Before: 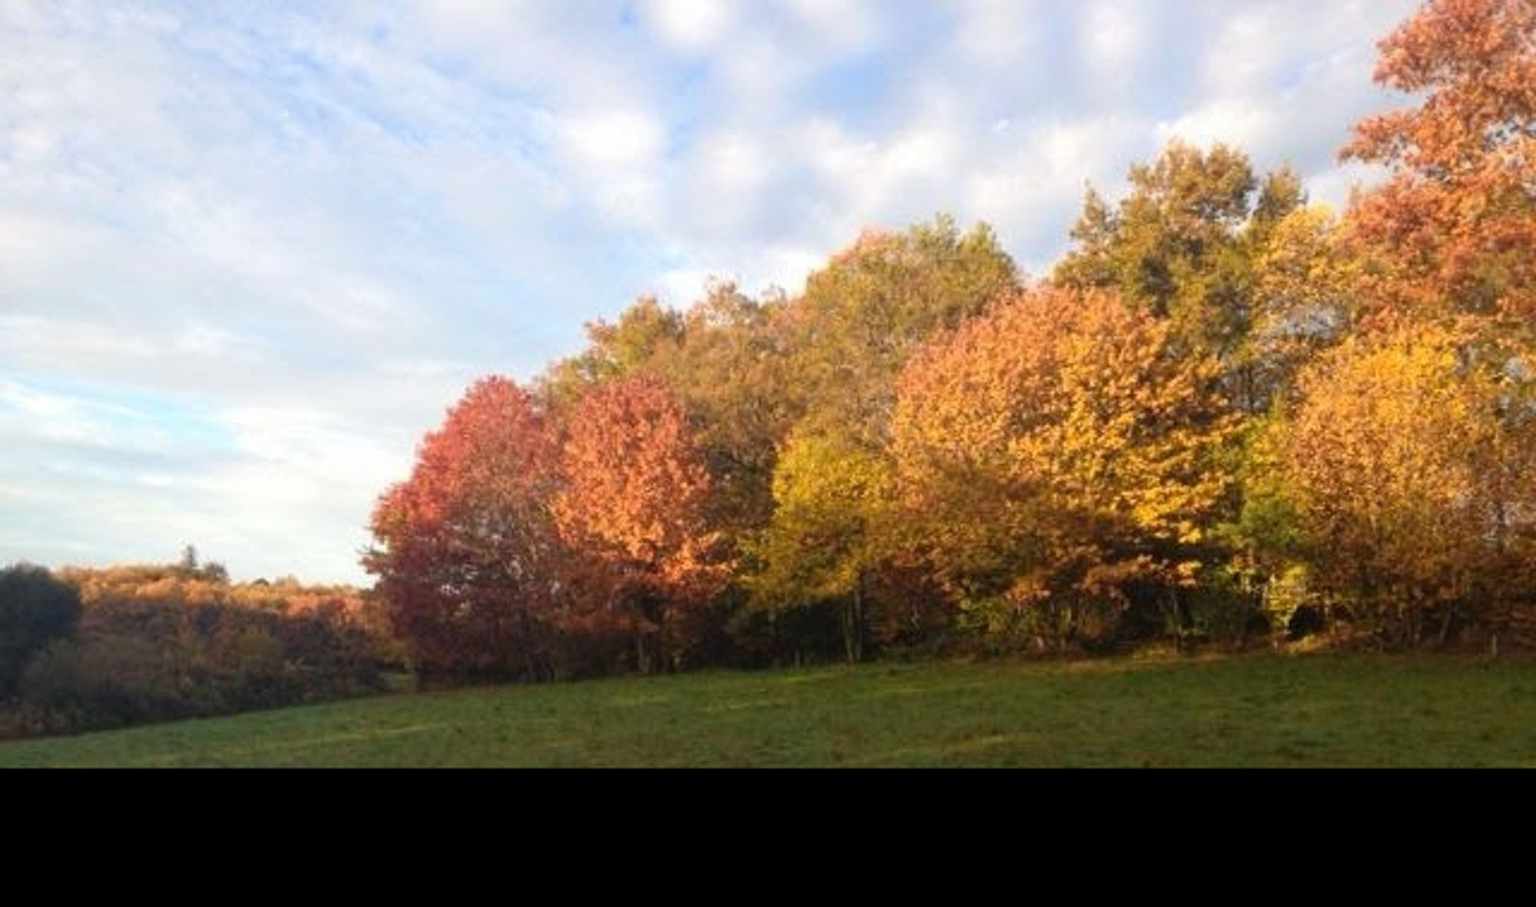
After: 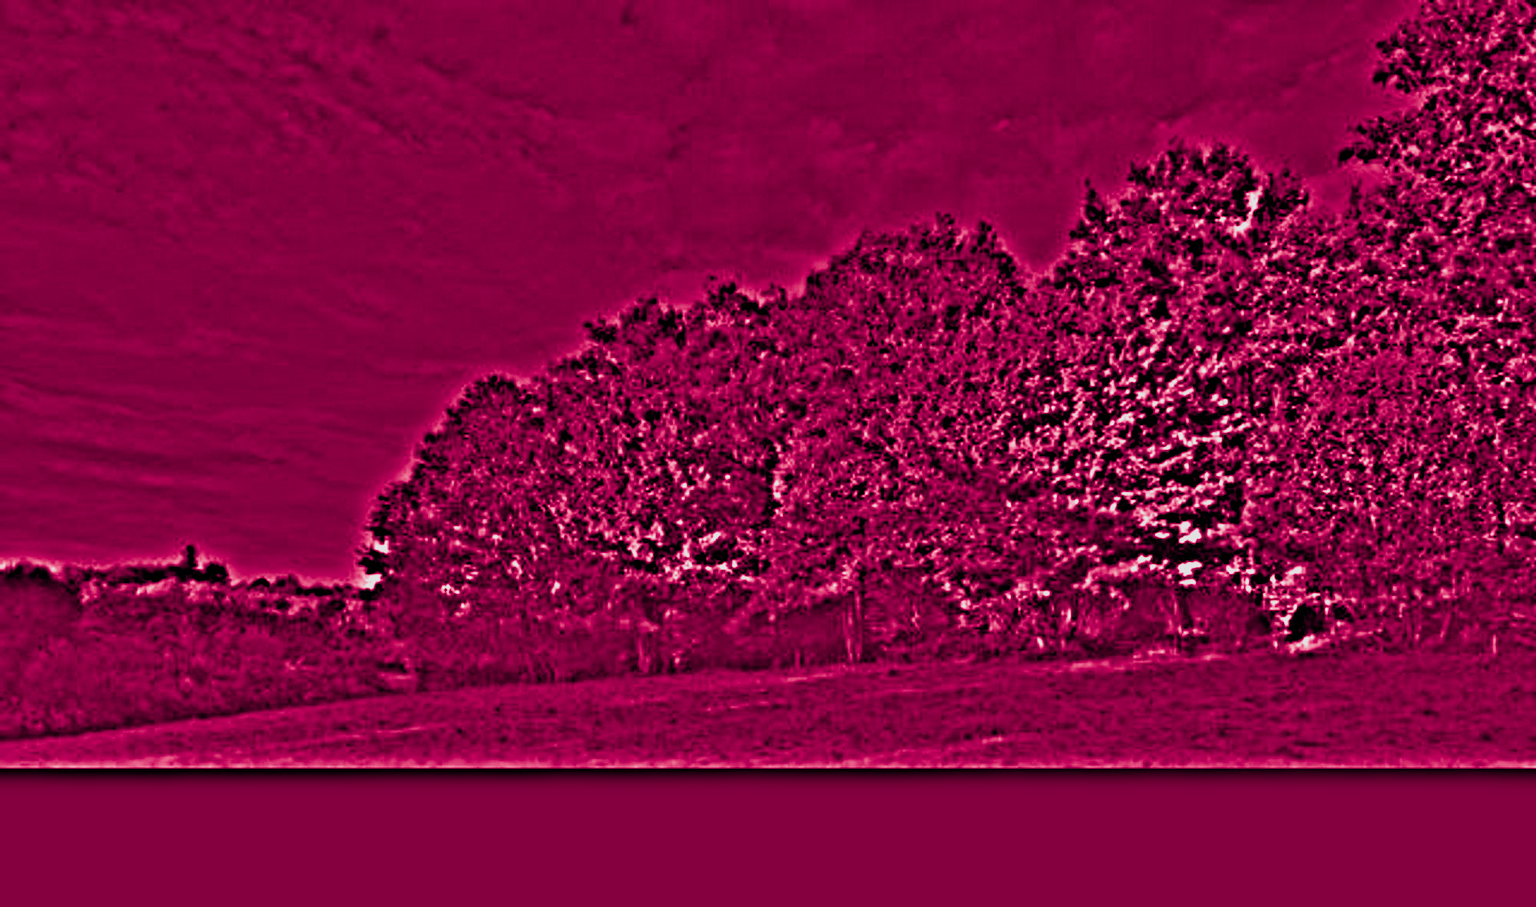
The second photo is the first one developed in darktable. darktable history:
color balance rgb: shadows lift › luminance -18.76%, shadows lift › chroma 35.44%, power › luminance -3.76%, power › hue 142.17°, highlights gain › chroma 7.5%, highlights gain › hue 184.75°, global offset › luminance -0.52%, global offset › chroma 0.91%, global offset › hue 173.36°, shadows fall-off 300%, white fulcrum 2 EV, highlights fall-off 300%, linear chroma grading › shadows 17.19%, linear chroma grading › highlights 61.12%, linear chroma grading › global chroma 50%, hue shift -150.52°, perceptual brilliance grading › global brilliance 12%, mask middle-gray fulcrum 100%, contrast gray fulcrum 38.43%, contrast 35.15%, saturation formula JzAzBz (2021)
filmic rgb: black relative exposure -7.32 EV, white relative exposure 5.09 EV, hardness 3.2
highpass: on, module defaults
